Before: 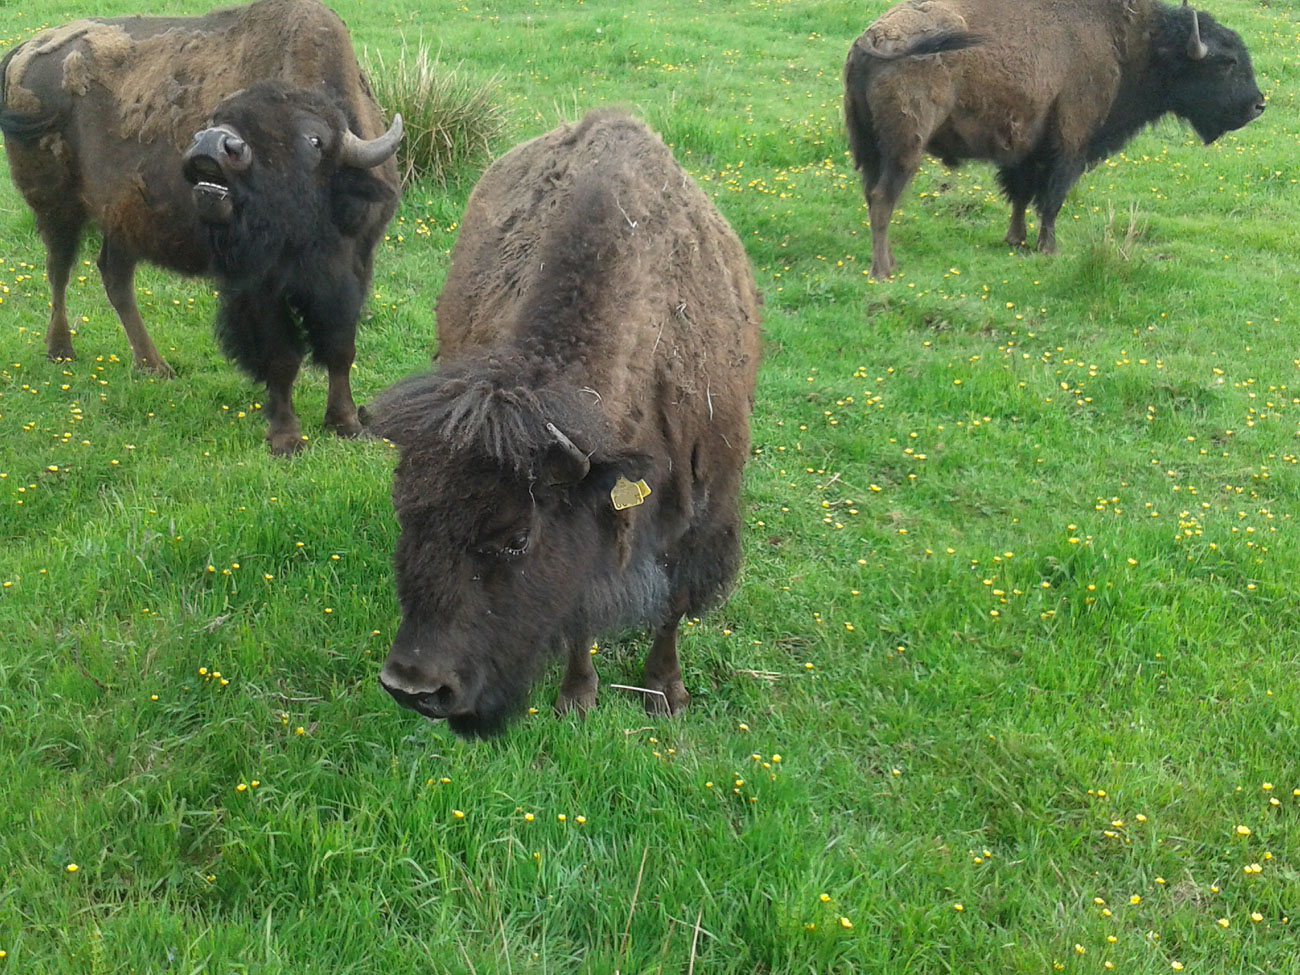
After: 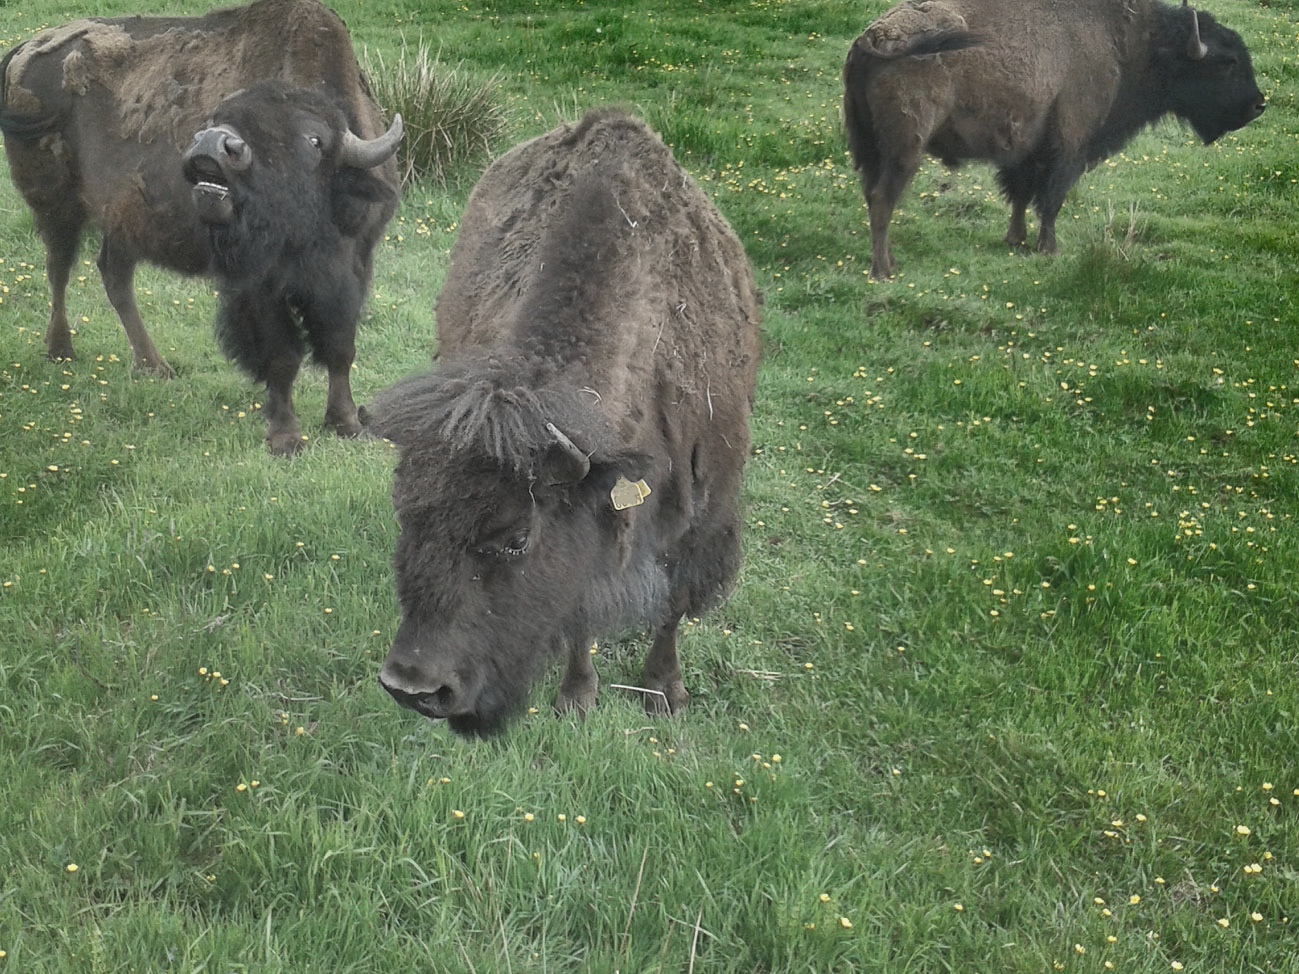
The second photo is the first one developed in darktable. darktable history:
shadows and highlights: radius 123.98, shadows 100, white point adjustment -3, highlights -100, highlights color adjustment 89.84%, soften with gaussian
contrast brightness saturation: brightness 0.18, saturation -0.5
